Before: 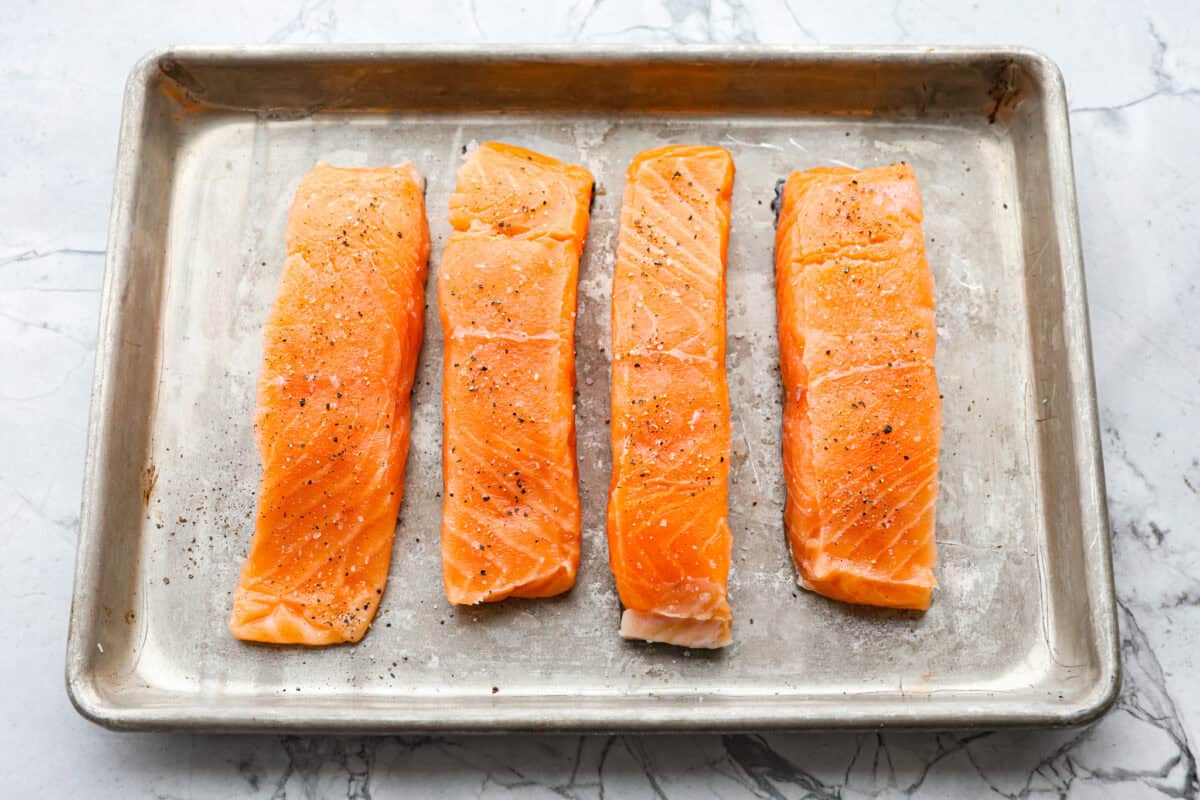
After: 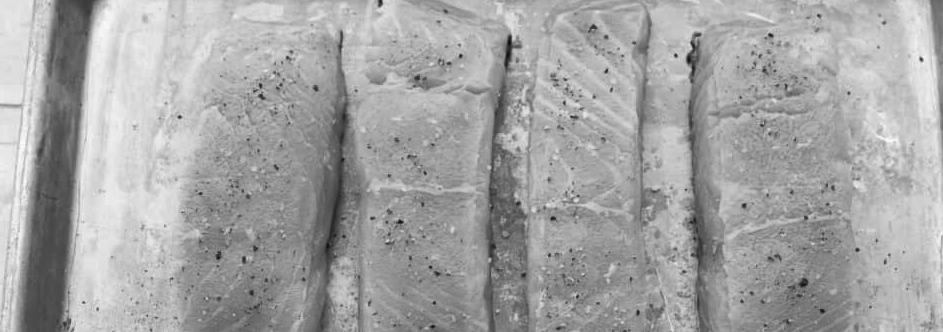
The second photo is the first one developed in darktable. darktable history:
monochrome: on, module defaults
shadows and highlights: soften with gaussian
crop: left 7.036%, top 18.398%, right 14.379%, bottom 40.043%
color contrast: green-magenta contrast 1.12, blue-yellow contrast 1.95, unbound 0
